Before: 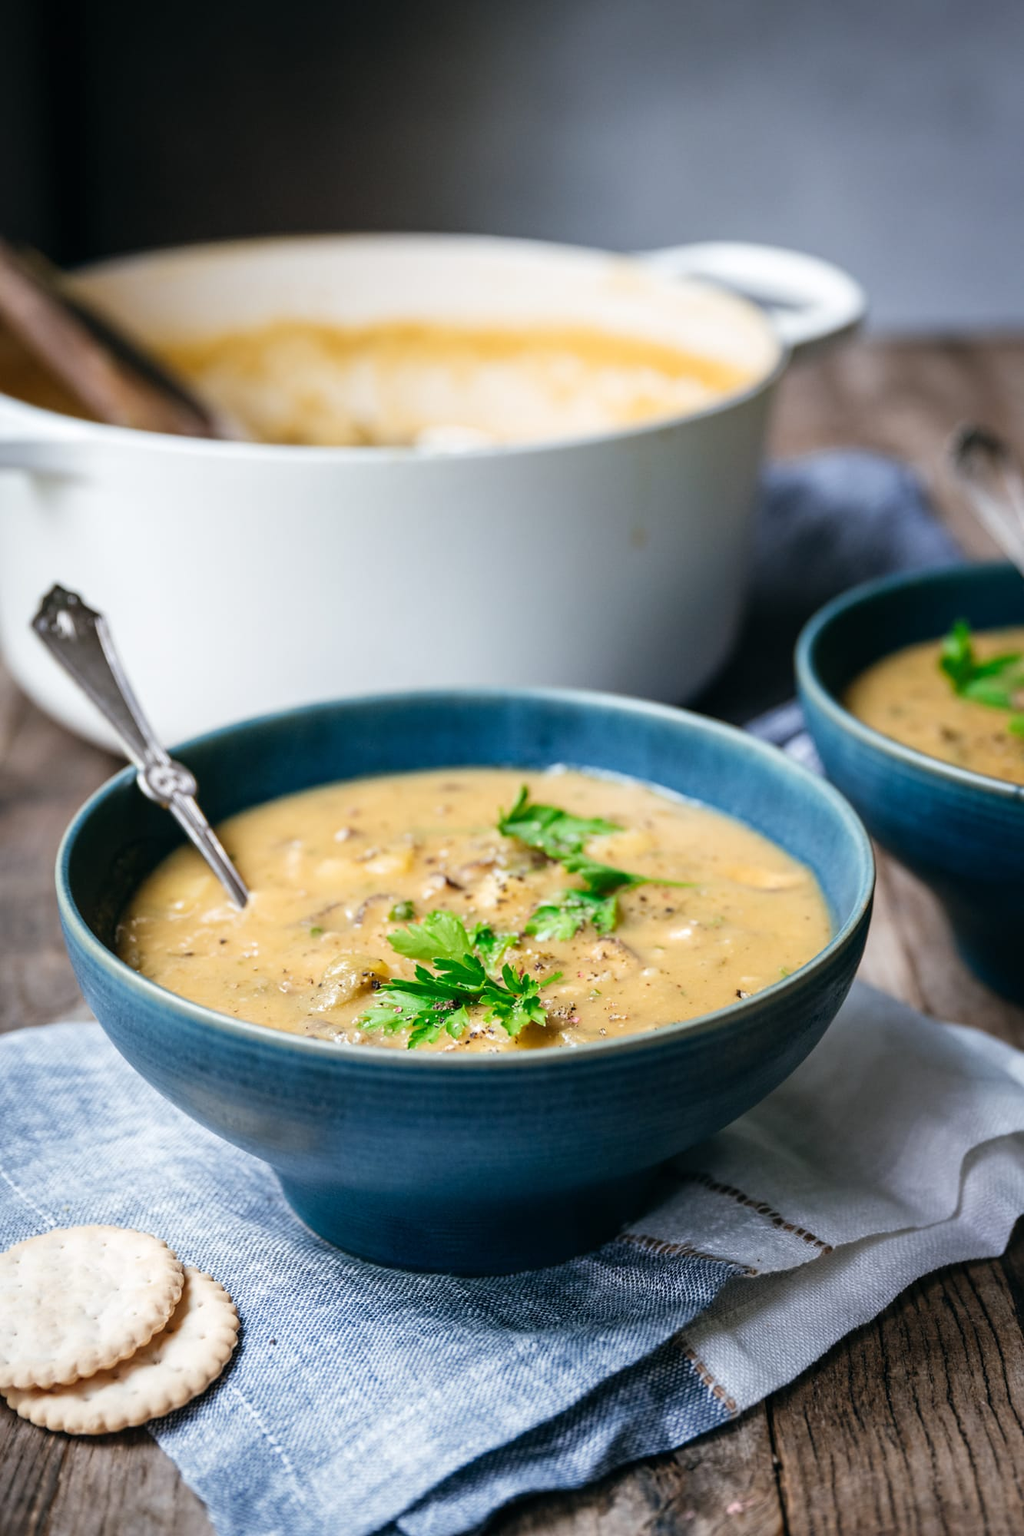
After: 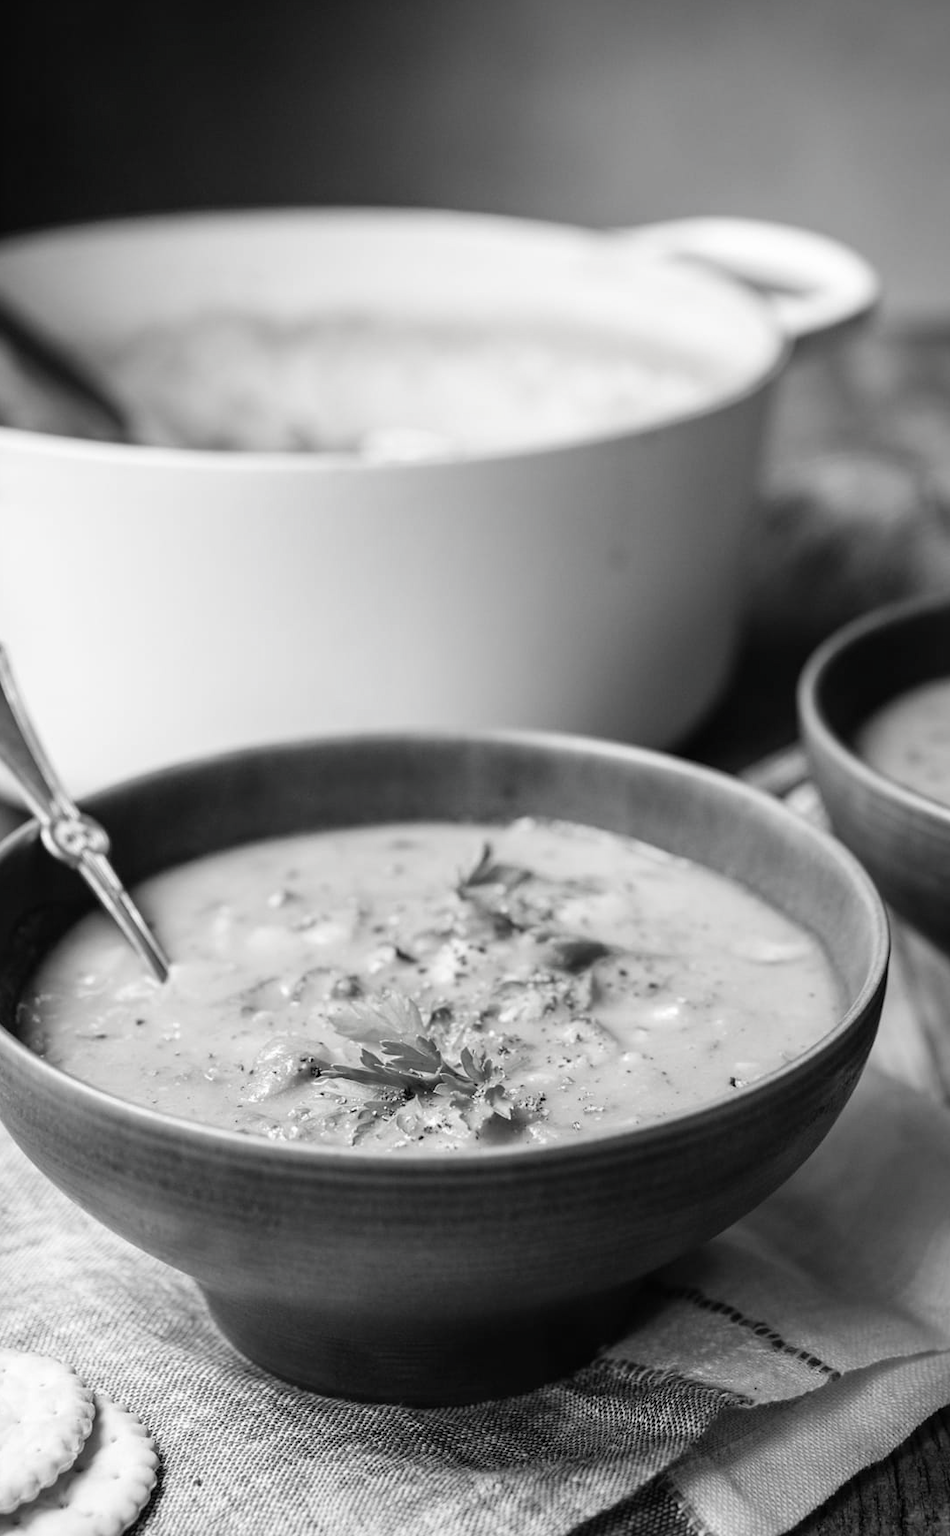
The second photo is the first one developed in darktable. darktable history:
crop: left 9.927%, top 3.47%, right 9.299%, bottom 9.545%
contrast brightness saturation: saturation -0.985
